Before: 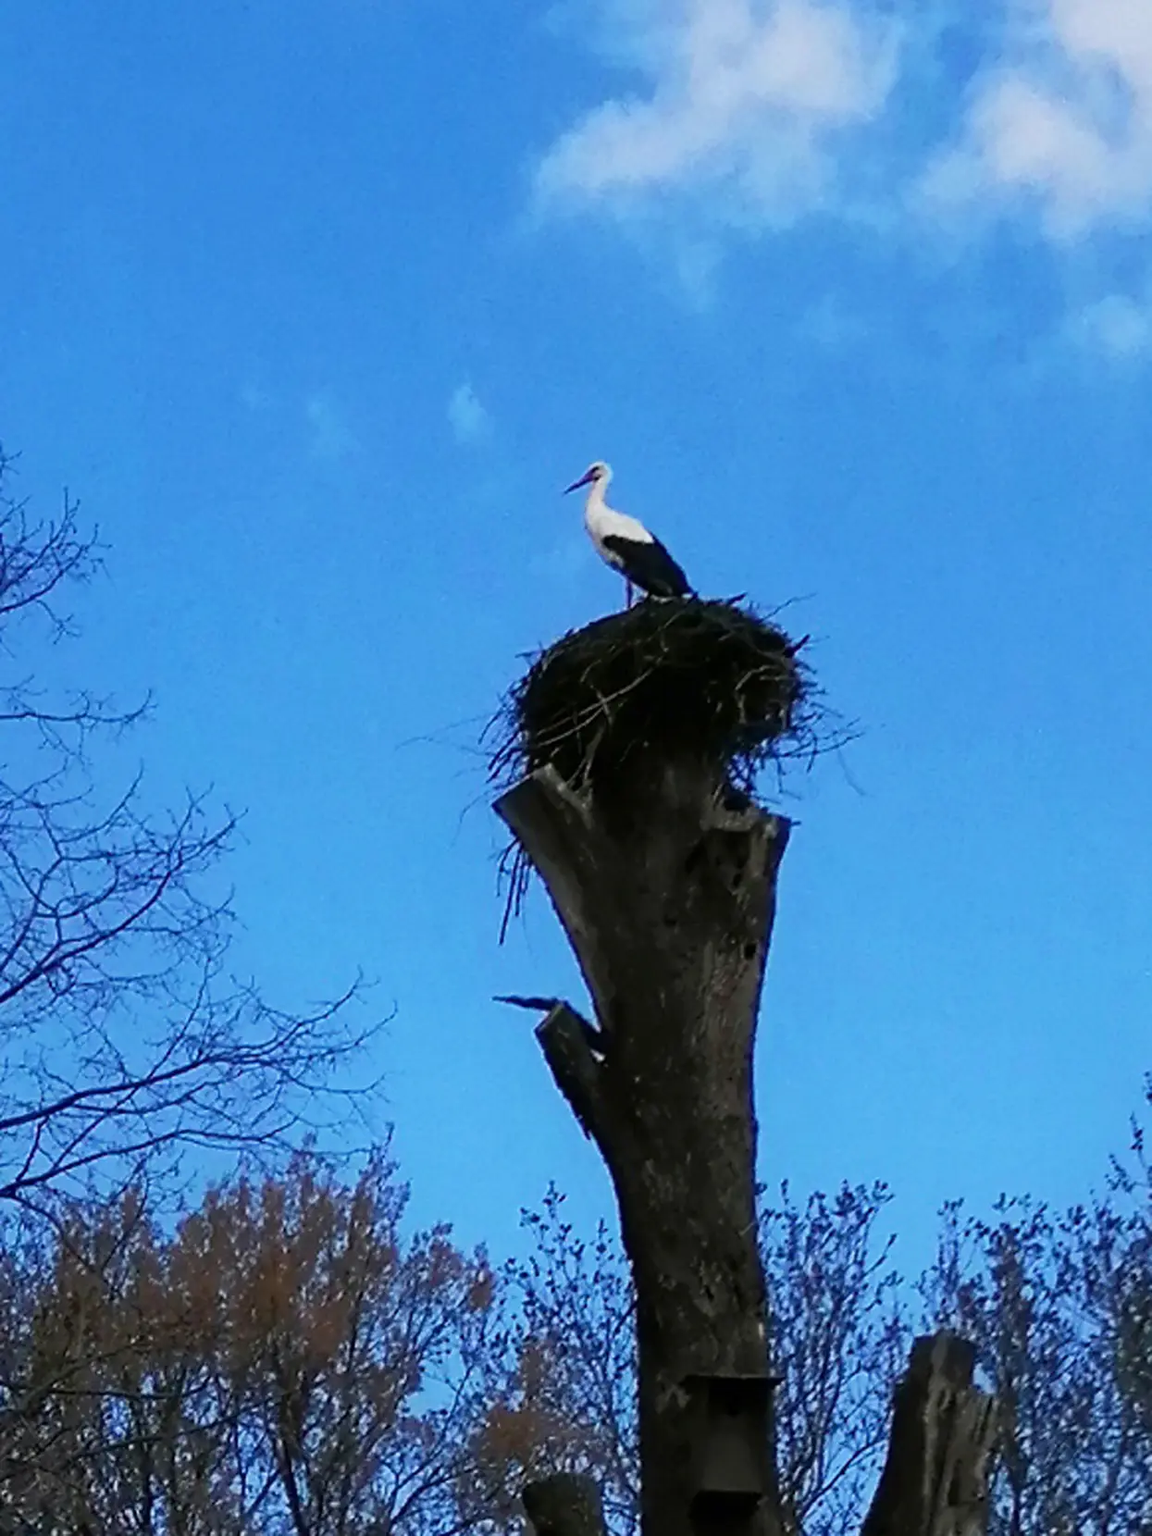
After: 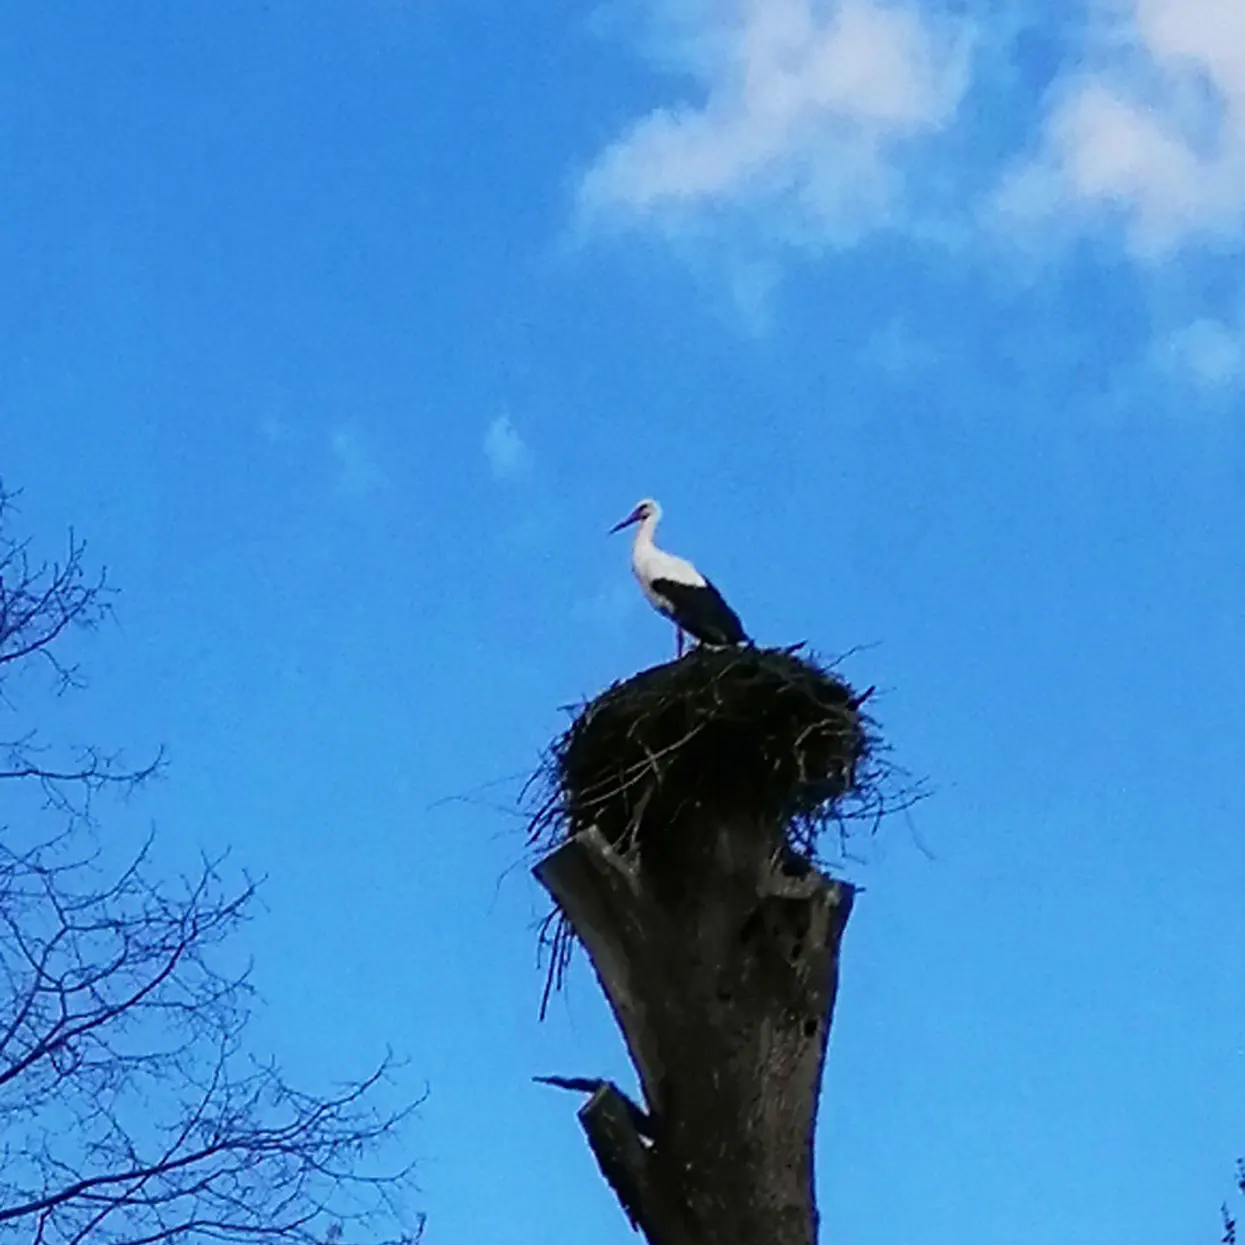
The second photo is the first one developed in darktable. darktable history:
crop: bottom 24.991%
